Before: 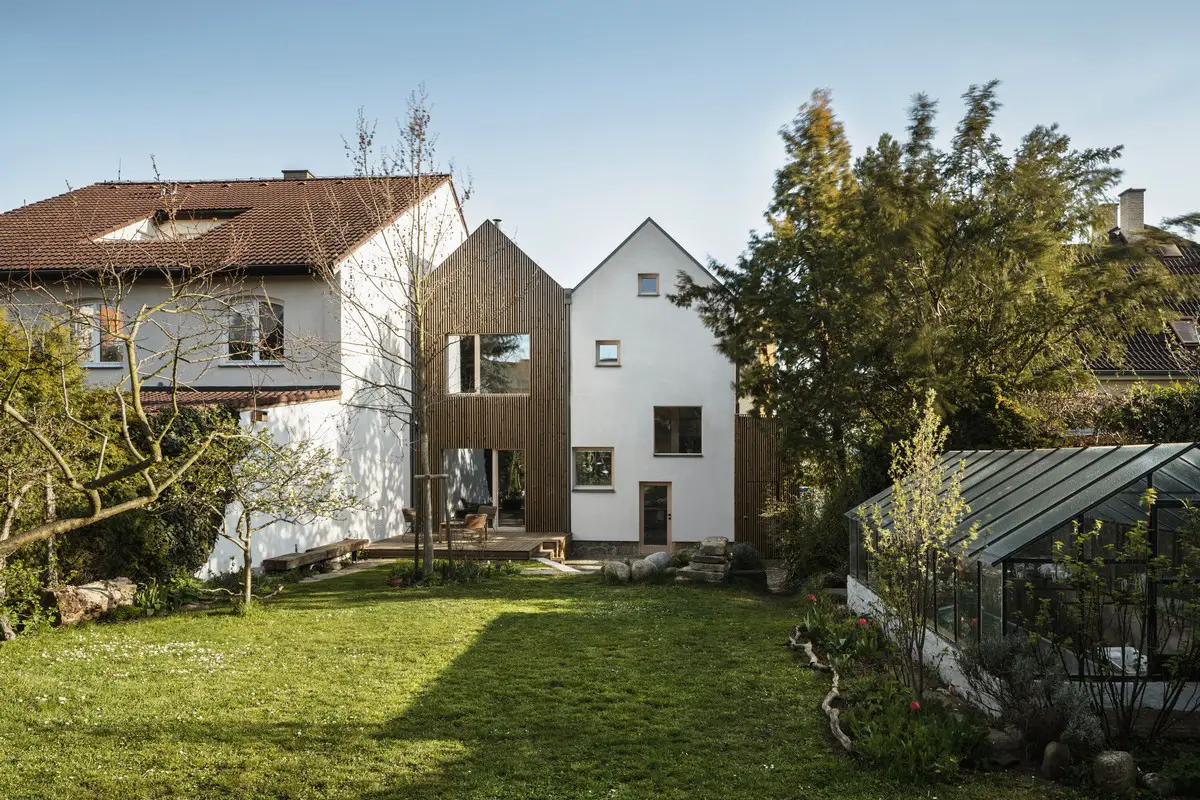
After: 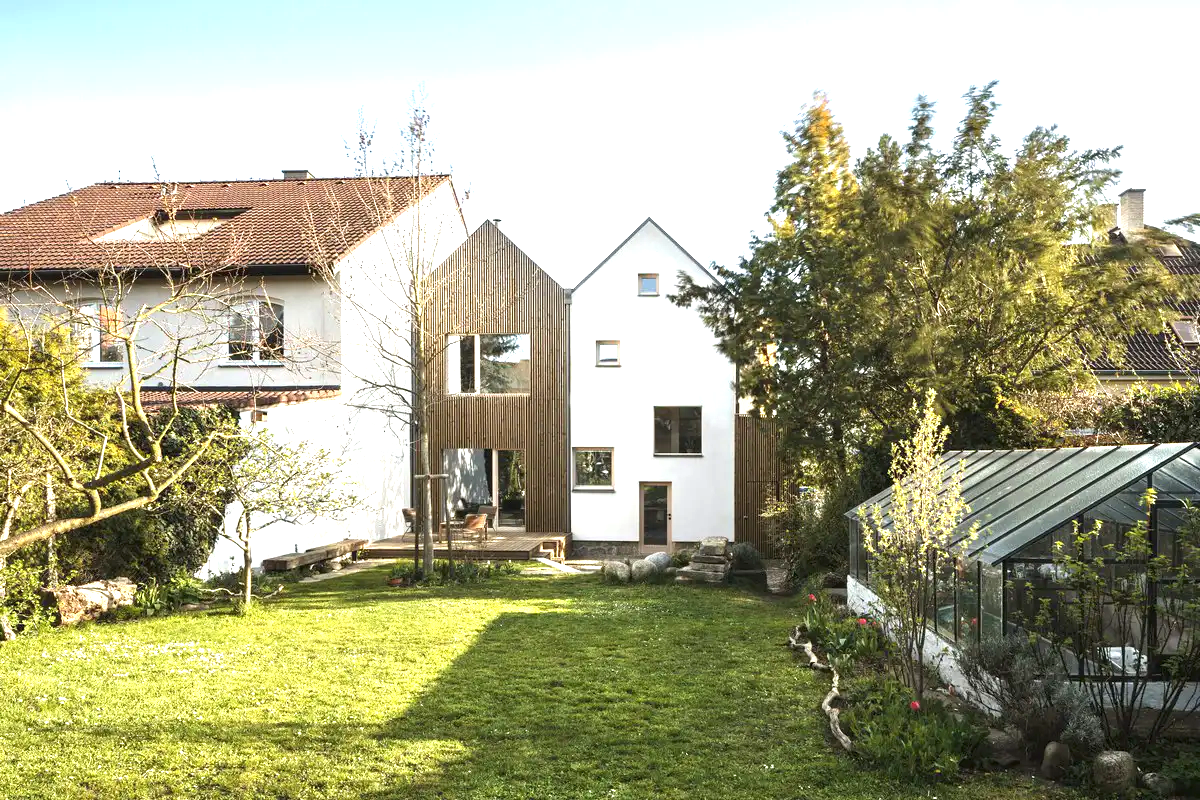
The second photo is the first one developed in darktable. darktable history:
exposure: black level correction 0, exposure 1.39 EV, compensate highlight preservation false
